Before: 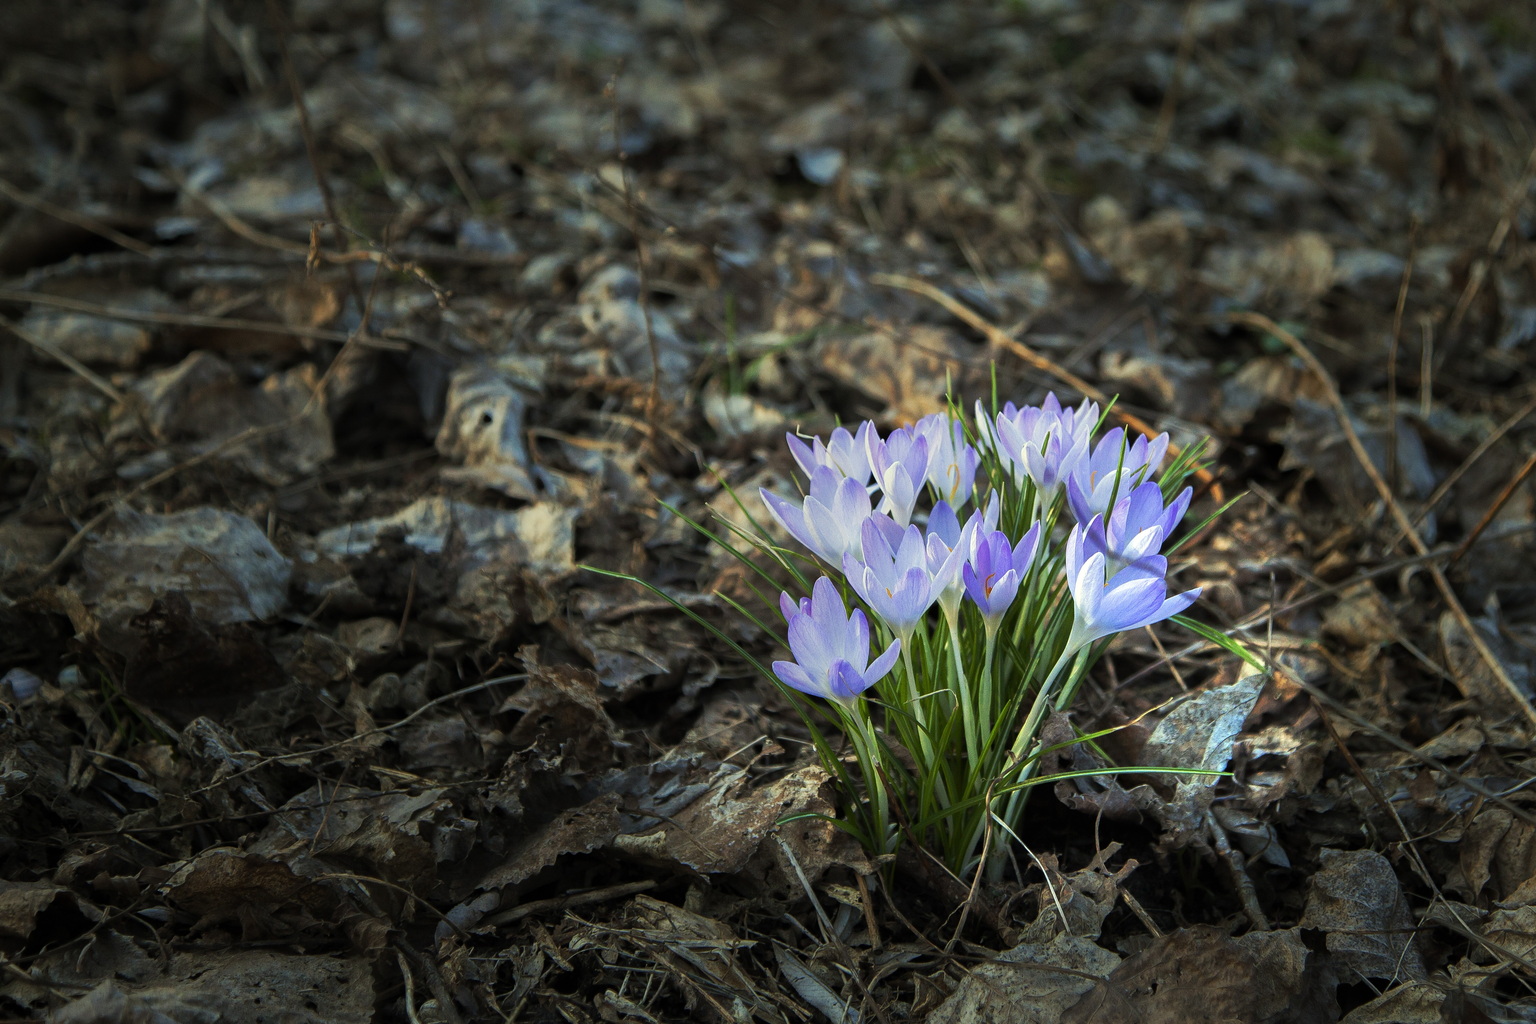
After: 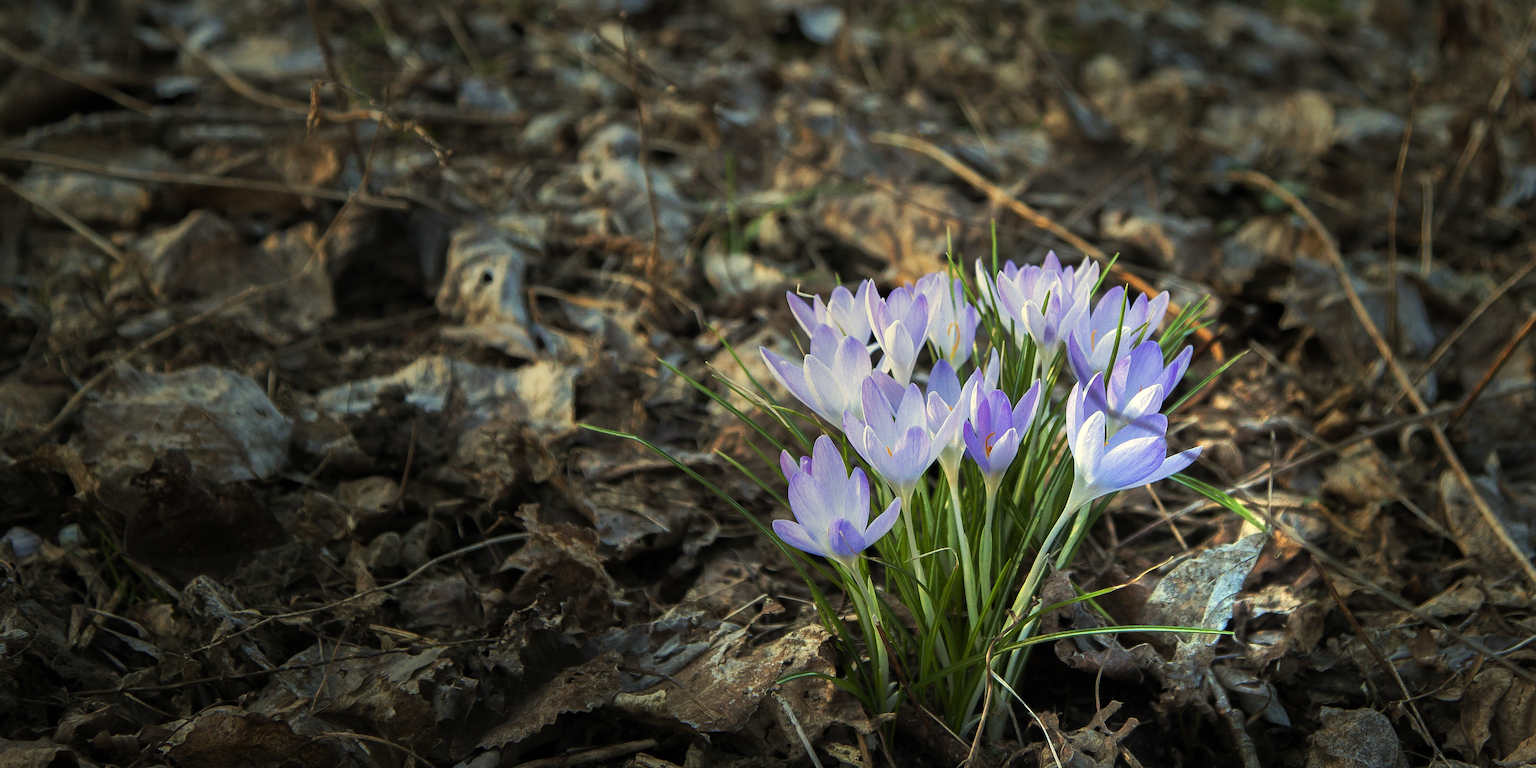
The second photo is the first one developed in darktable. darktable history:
white balance: red 1.045, blue 0.932
crop: top 13.819%, bottom 11.169%
tone equalizer: on, module defaults
